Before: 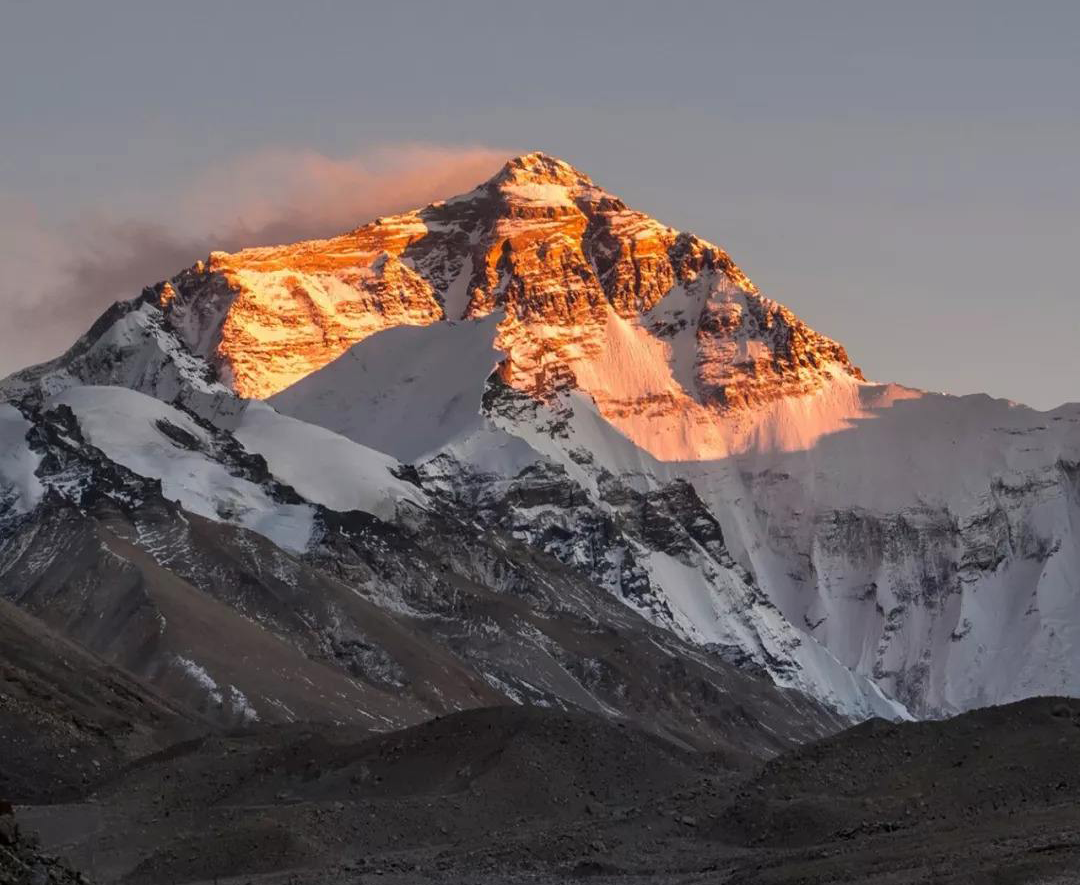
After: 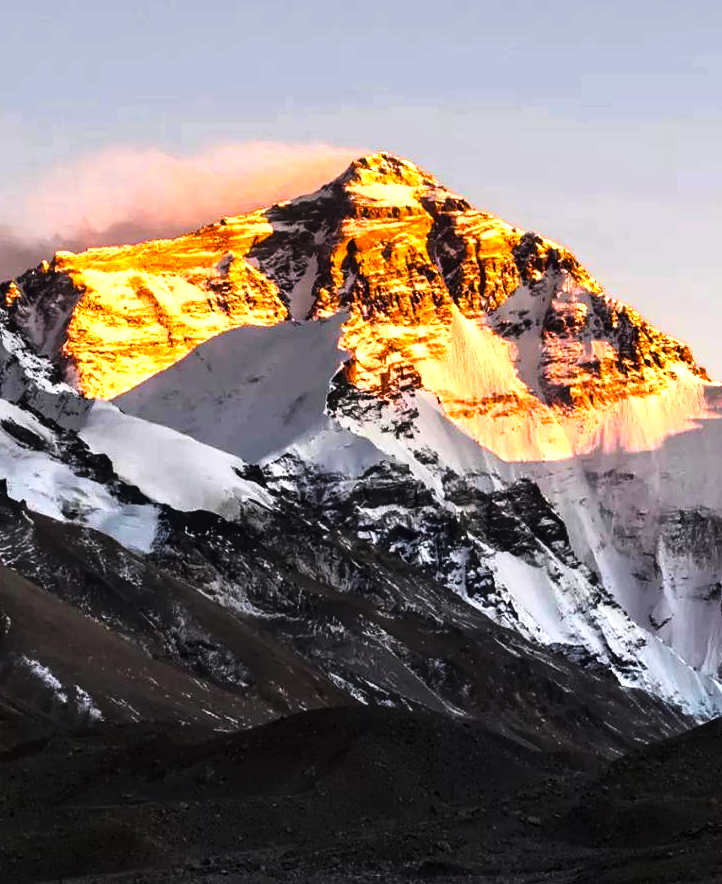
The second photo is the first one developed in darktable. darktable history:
color balance rgb: perceptual saturation grading › global saturation 26.052%, perceptual saturation grading › highlights -28.32%, perceptual saturation grading › mid-tones 15.514%, perceptual saturation grading › shadows 34.234%, perceptual brilliance grading › highlights 74.924%, perceptual brilliance grading › shadows -30.263%, global vibrance 10.972%
tone curve: curves: ch0 [(0, 0) (0.136, 0.084) (0.346, 0.366) (0.489, 0.559) (0.66, 0.748) (0.849, 0.902) (1, 0.974)]; ch1 [(0, 0) (0.353, 0.344) (0.45, 0.46) (0.498, 0.498) (0.521, 0.512) (0.563, 0.559) (0.592, 0.605) (0.641, 0.673) (1, 1)]; ch2 [(0, 0) (0.333, 0.346) (0.375, 0.375) (0.424, 0.43) (0.476, 0.492) (0.502, 0.502) (0.524, 0.531) (0.579, 0.61) (0.612, 0.644) (0.641, 0.722) (1, 1)], color space Lab, linked channels, preserve colors none
exposure: exposure -0.157 EV, compensate highlight preservation false
crop and rotate: left 14.476%, right 18.627%
